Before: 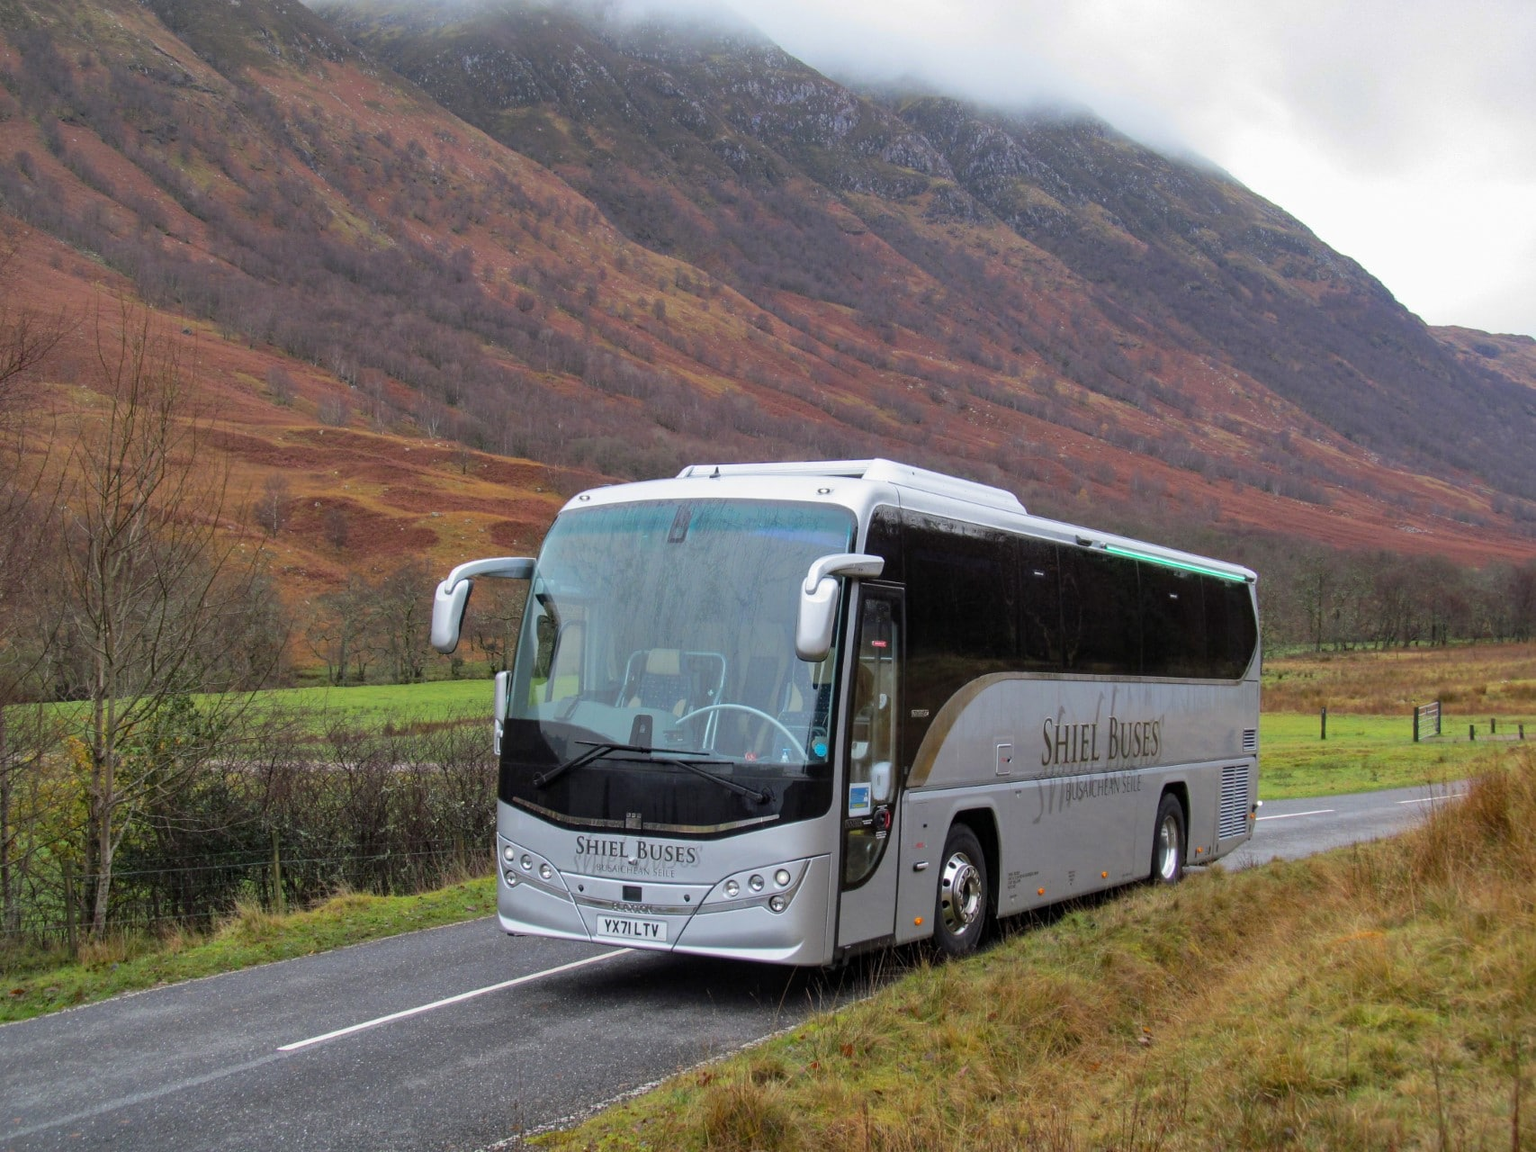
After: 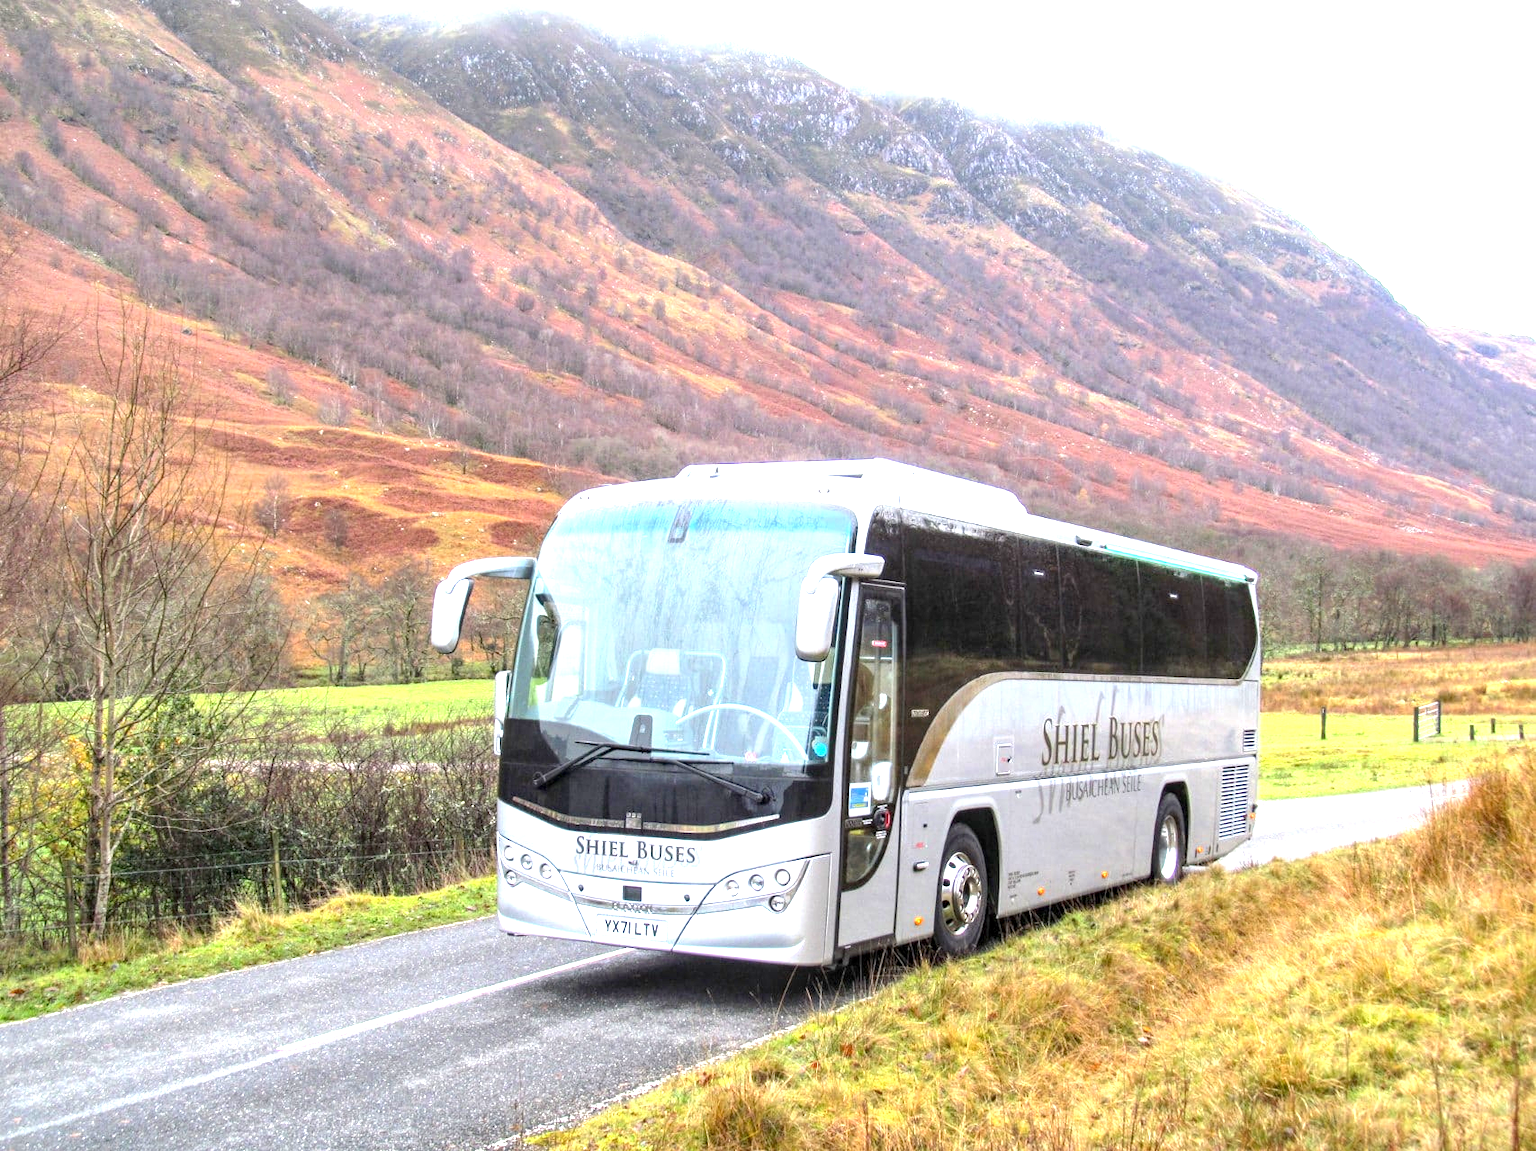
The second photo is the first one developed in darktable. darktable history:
local contrast: on, module defaults
exposure: black level correction 0.001, exposure 1.822 EV, compensate exposure bias true, compensate highlight preservation false
